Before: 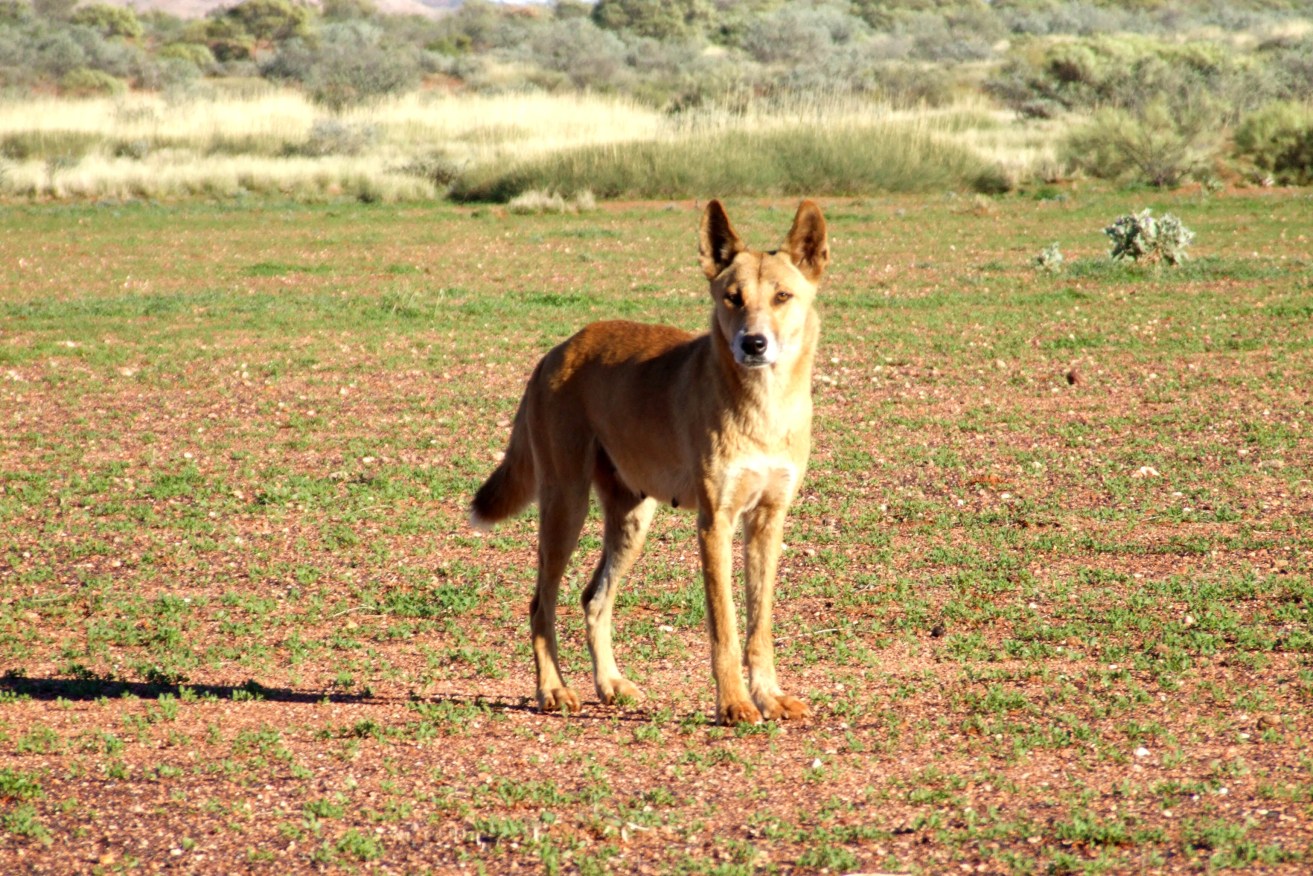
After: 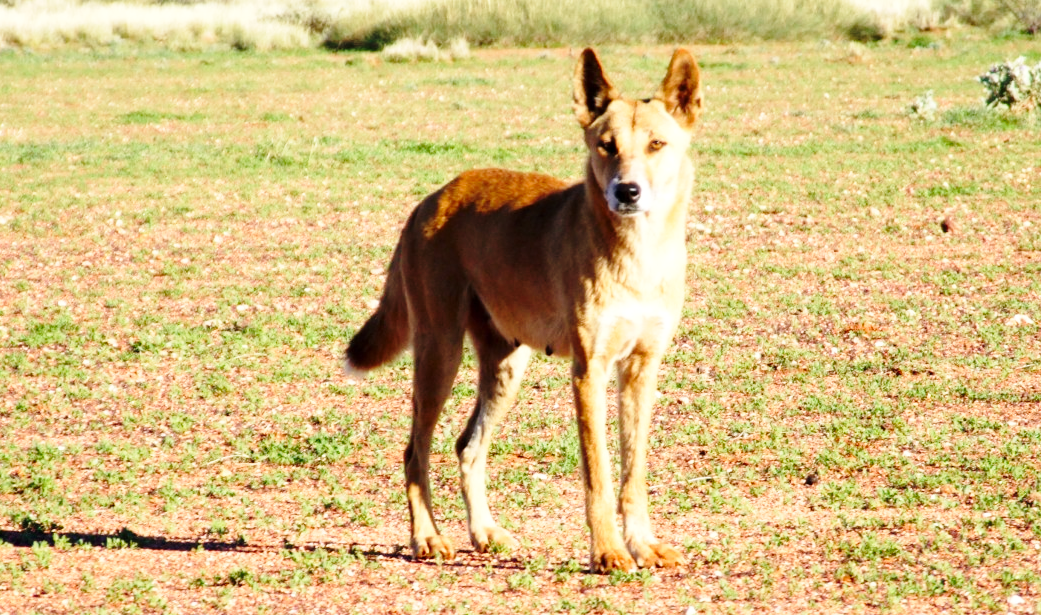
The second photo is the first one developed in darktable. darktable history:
base curve: curves: ch0 [(0, 0) (0.028, 0.03) (0.121, 0.232) (0.46, 0.748) (0.859, 0.968) (1, 1)], preserve colors none
crop: left 9.629%, top 17.383%, right 11.059%, bottom 12.303%
